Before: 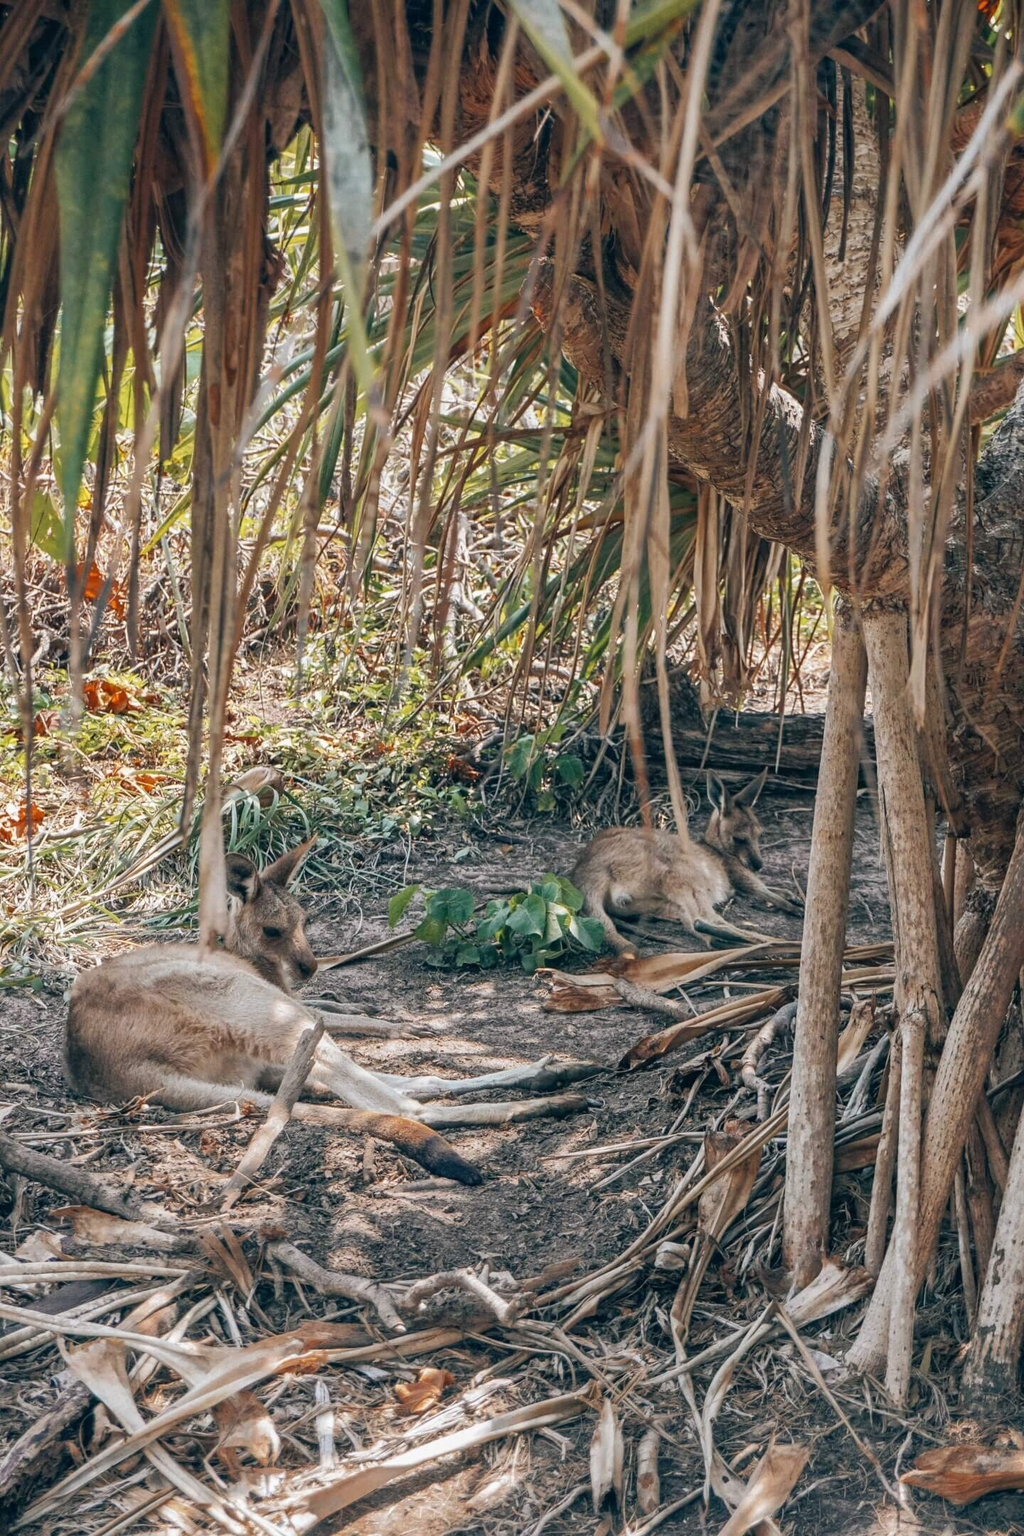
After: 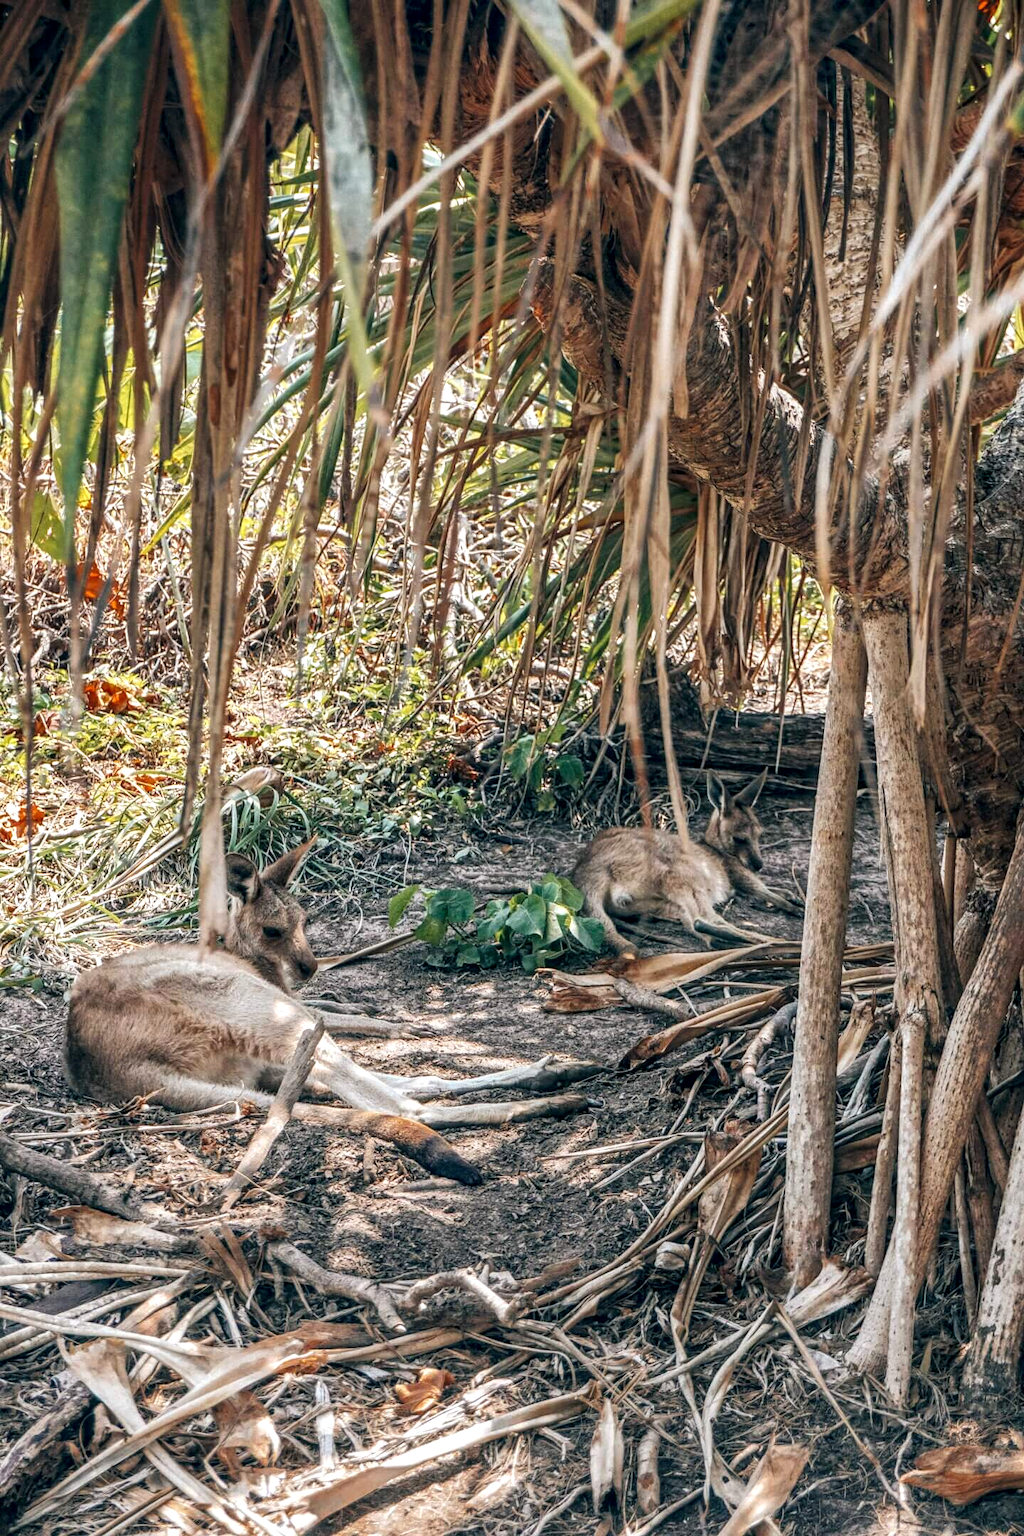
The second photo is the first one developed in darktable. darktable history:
local contrast: detail 130%
shadows and highlights: shadows -31.65, highlights 29.77
tone curve: curves: ch0 [(0, 0) (0.003, 0.002) (0.011, 0.01) (0.025, 0.022) (0.044, 0.039) (0.069, 0.061) (0.1, 0.088) (0.136, 0.126) (0.177, 0.167) (0.224, 0.211) (0.277, 0.27) (0.335, 0.335) (0.399, 0.407) (0.468, 0.485) (0.543, 0.569) (0.623, 0.659) (0.709, 0.756) (0.801, 0.851) (0.898, 0.961) (1, 1)], preserve colors none
